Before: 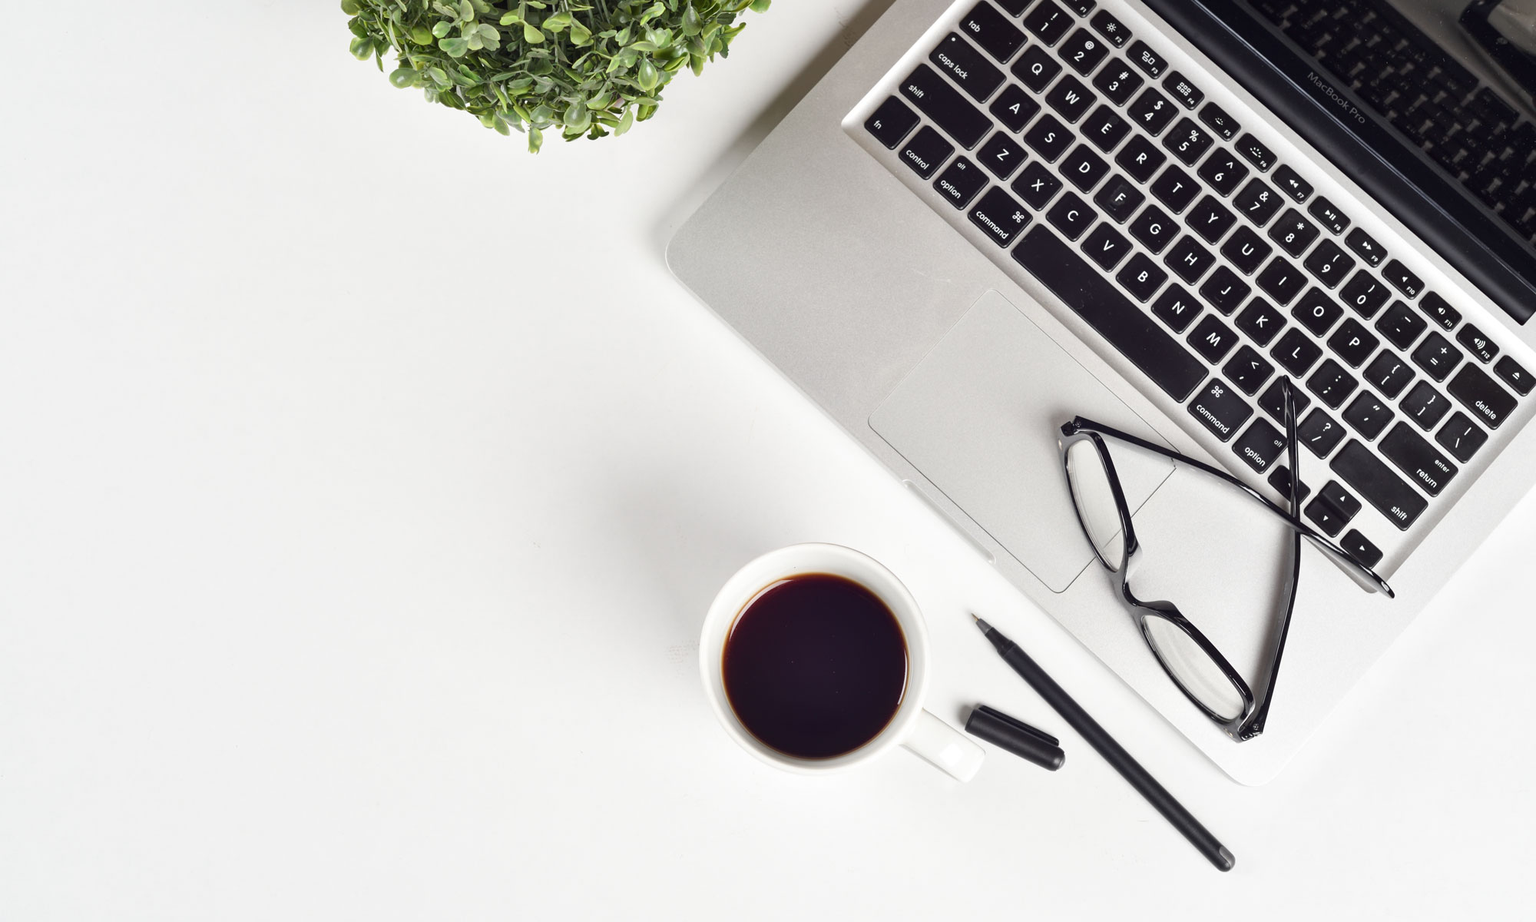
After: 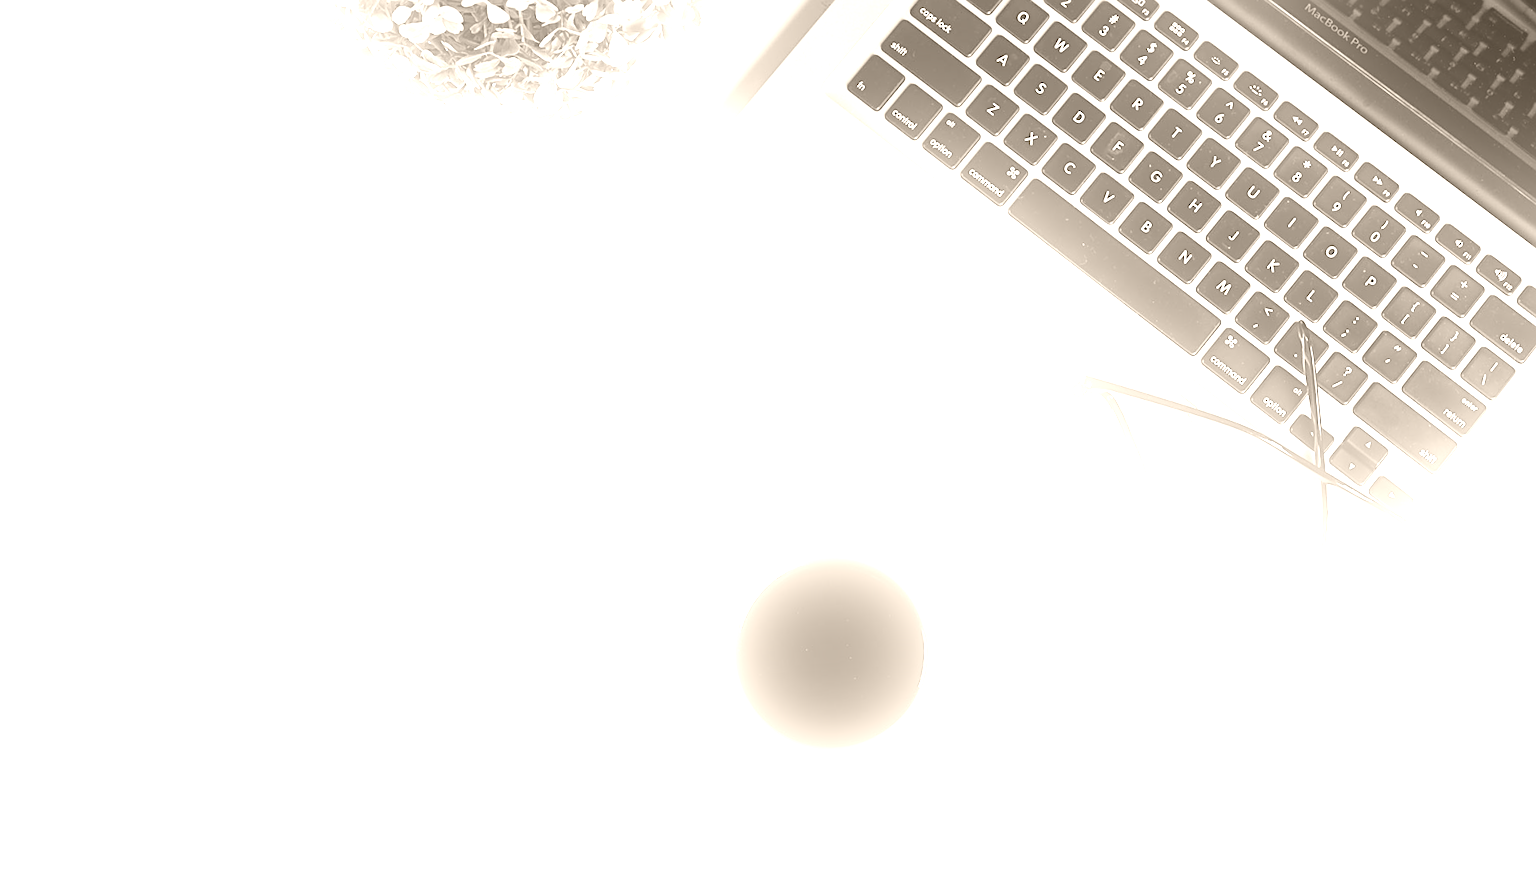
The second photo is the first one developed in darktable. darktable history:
exposure: black level correction 0.001, compensate highlight preservation false
colorize: hue 34.49°, saturation 35.33%, source mix 100%, version 1
bloom: on, module defaults
rotate and perspective: rotation -3.52°, crop left 0.036, crop right 0.964, crop top 0.081, crop bottom 0.919
sharpen: on, module defaults
